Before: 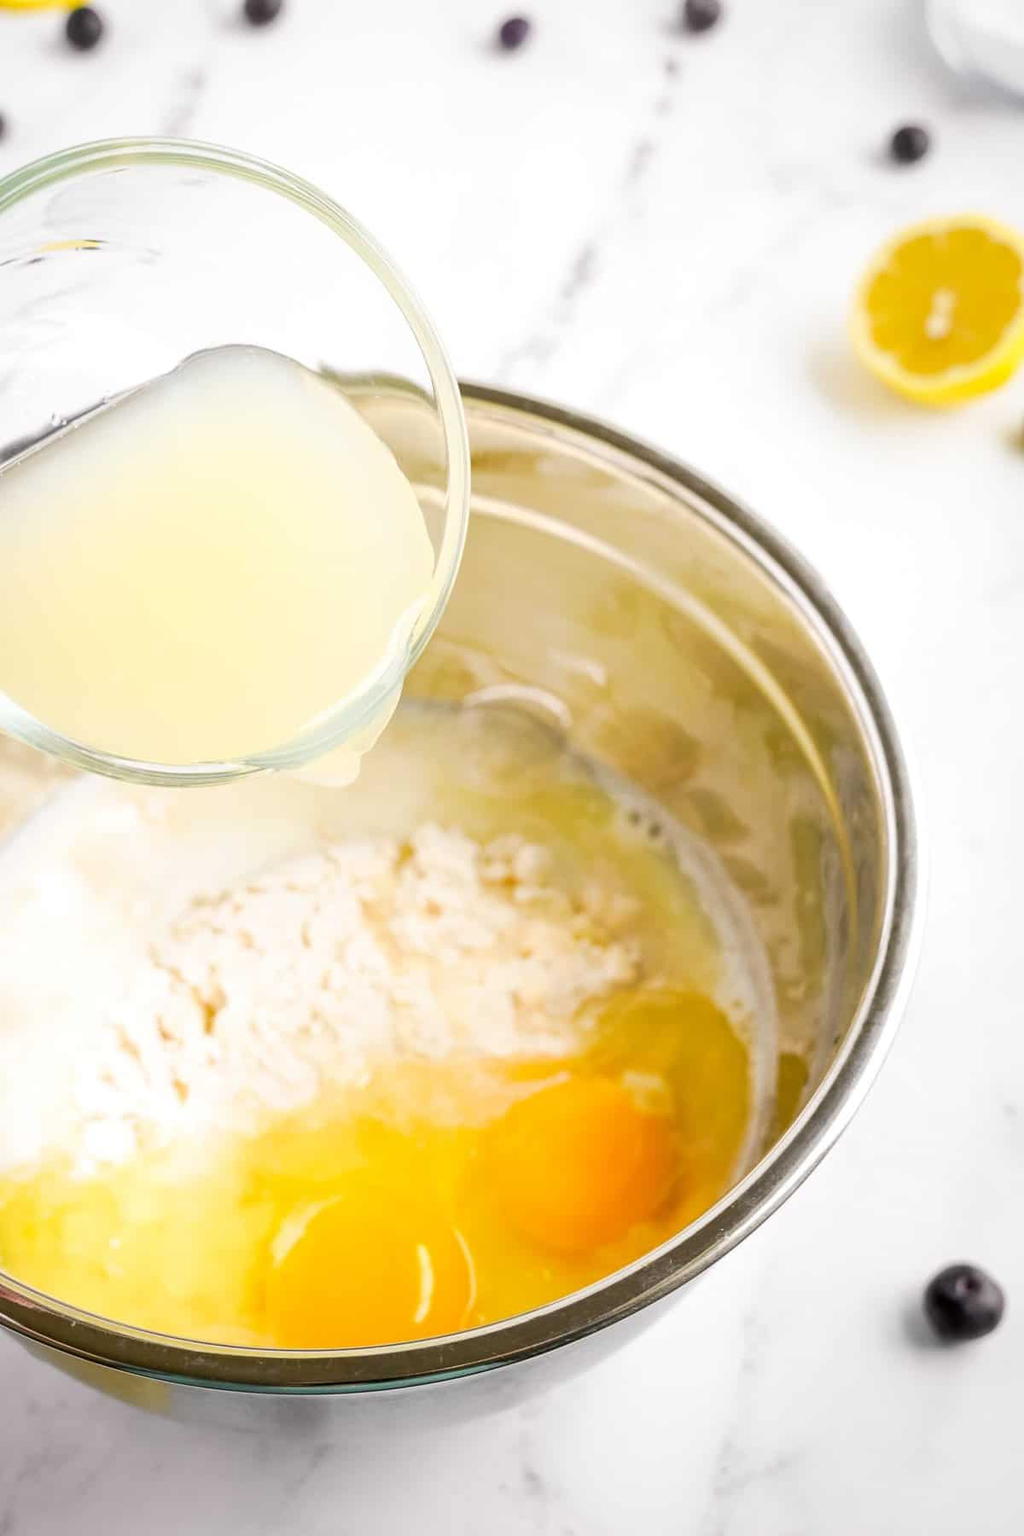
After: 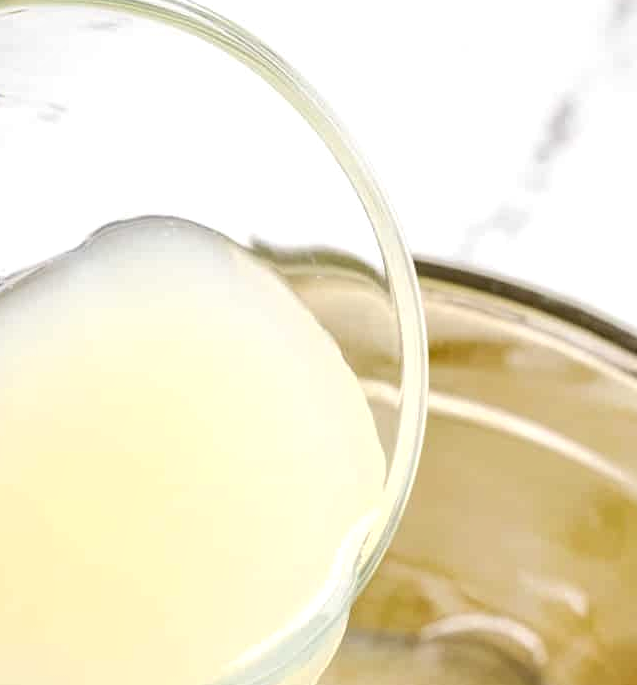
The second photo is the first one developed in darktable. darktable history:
crop: left 10.282%, top 10.495%, right 36.594%, bottom 51.413%
local contrast: detail 150%
